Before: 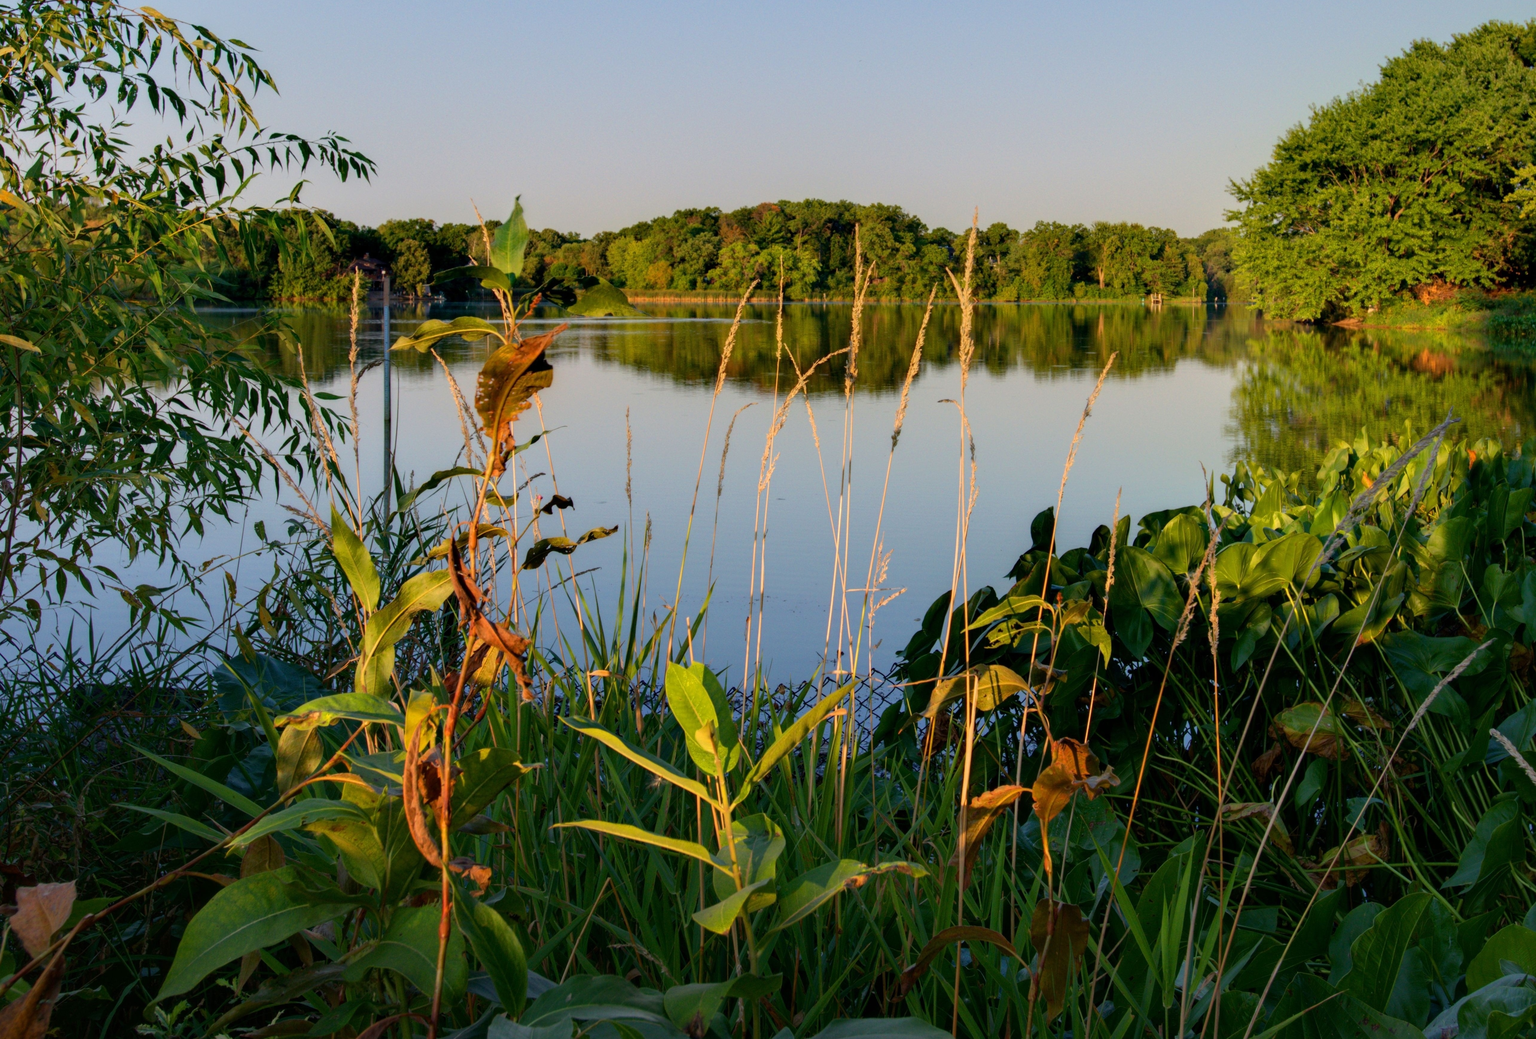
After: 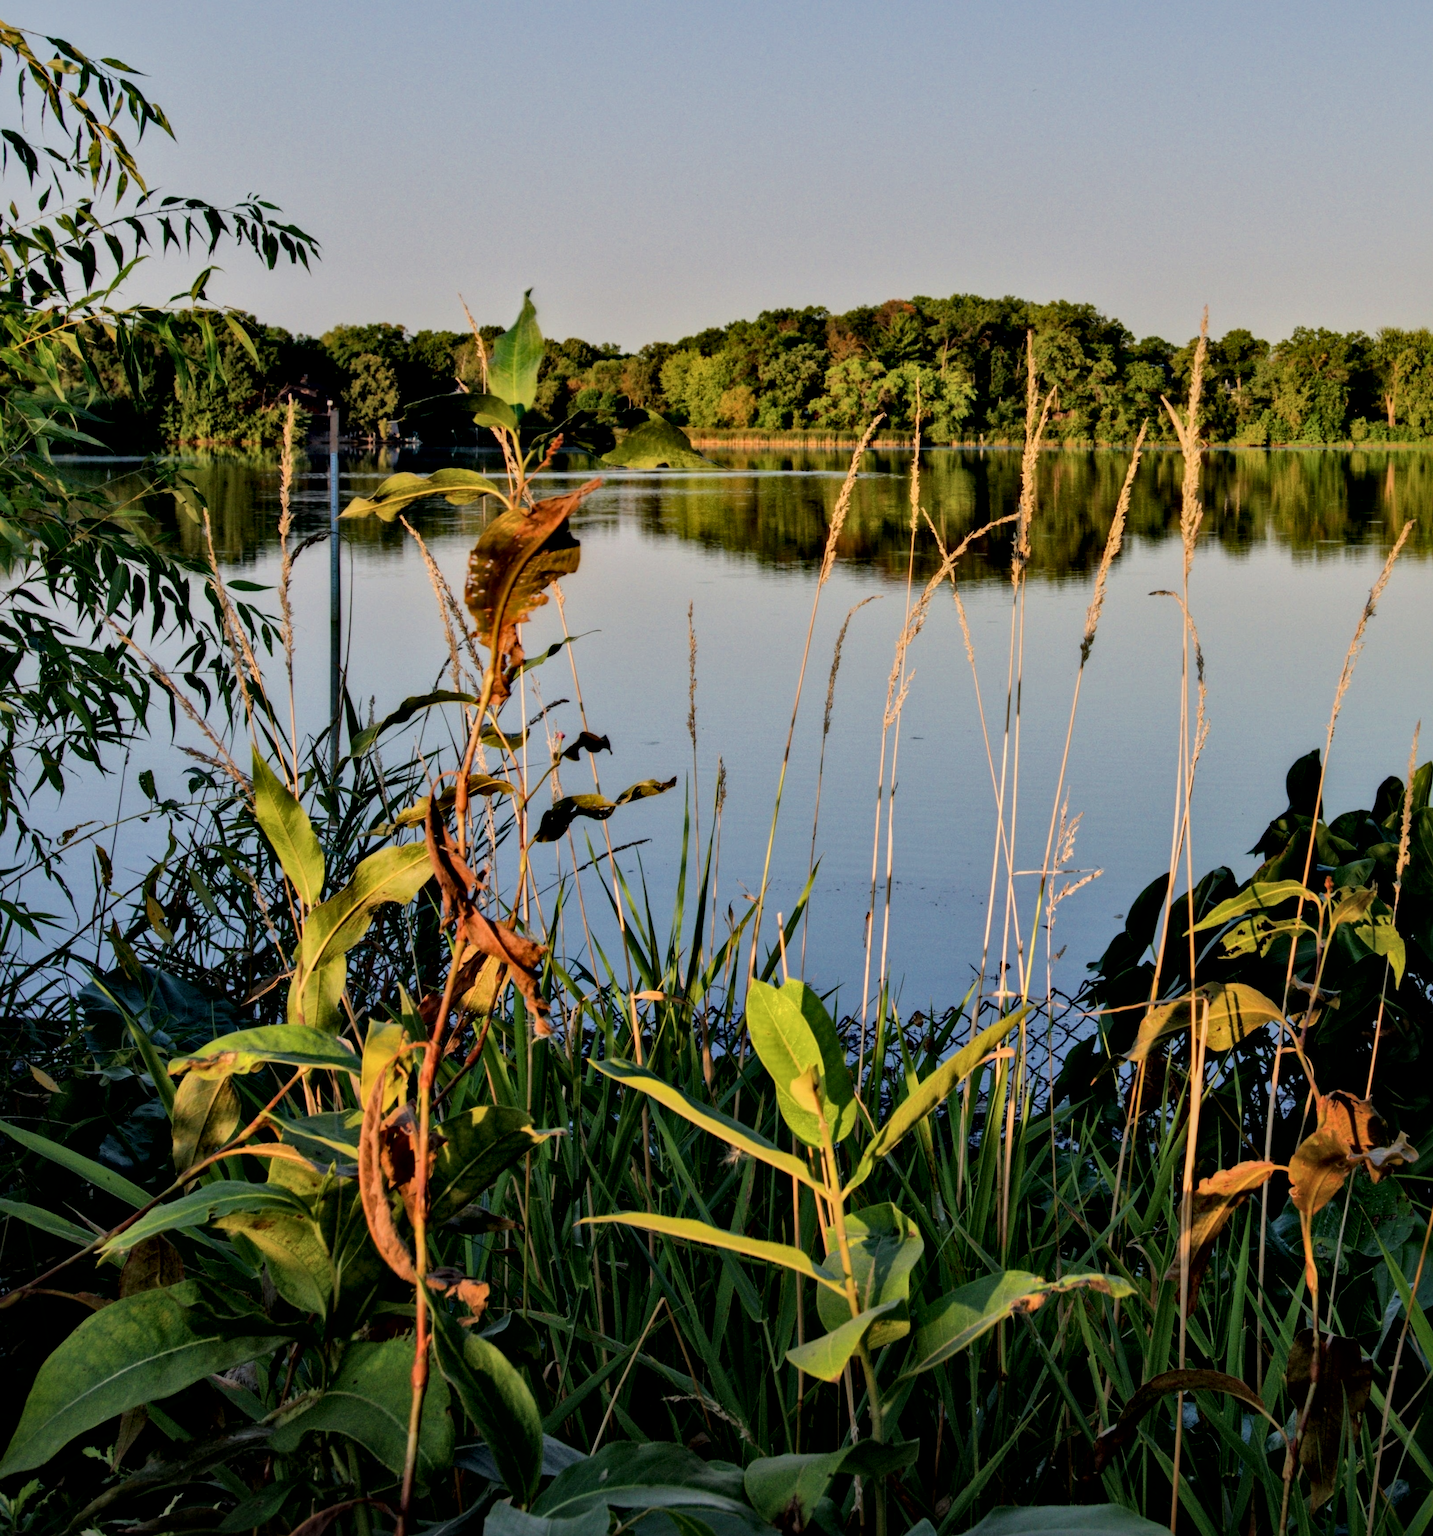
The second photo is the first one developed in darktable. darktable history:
local contrast: mode bilateral grid, contrast 71, coarseness 75, detail 180%, midtone range 0.2
crop: left 10.462%, right 26.371%
filmic rgb: black relative exposure -7.65 EV, white relative exposure 4.56 EV, hardness 3.61, contrast 1.055
